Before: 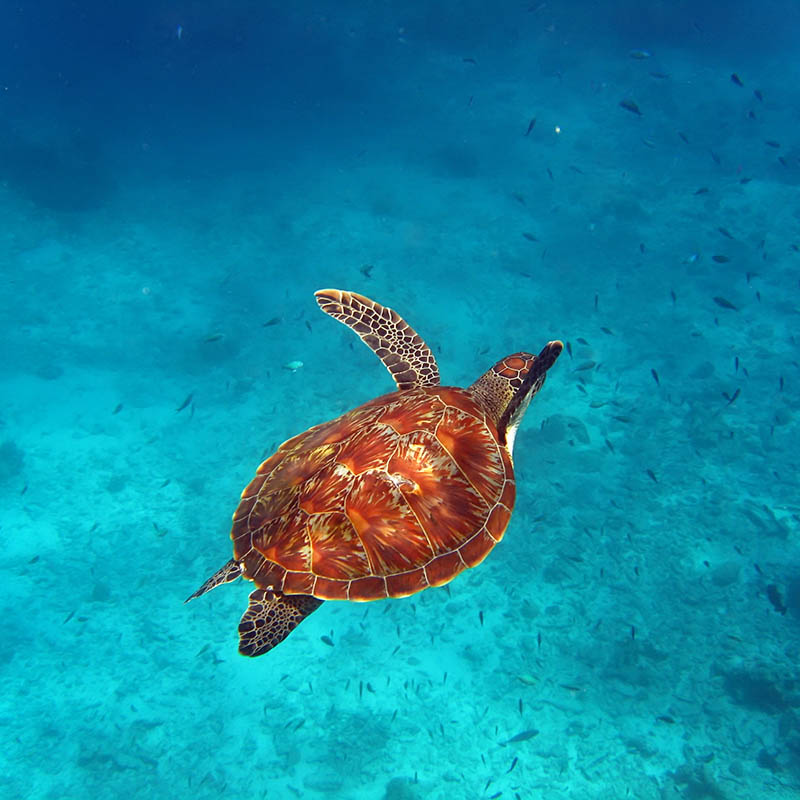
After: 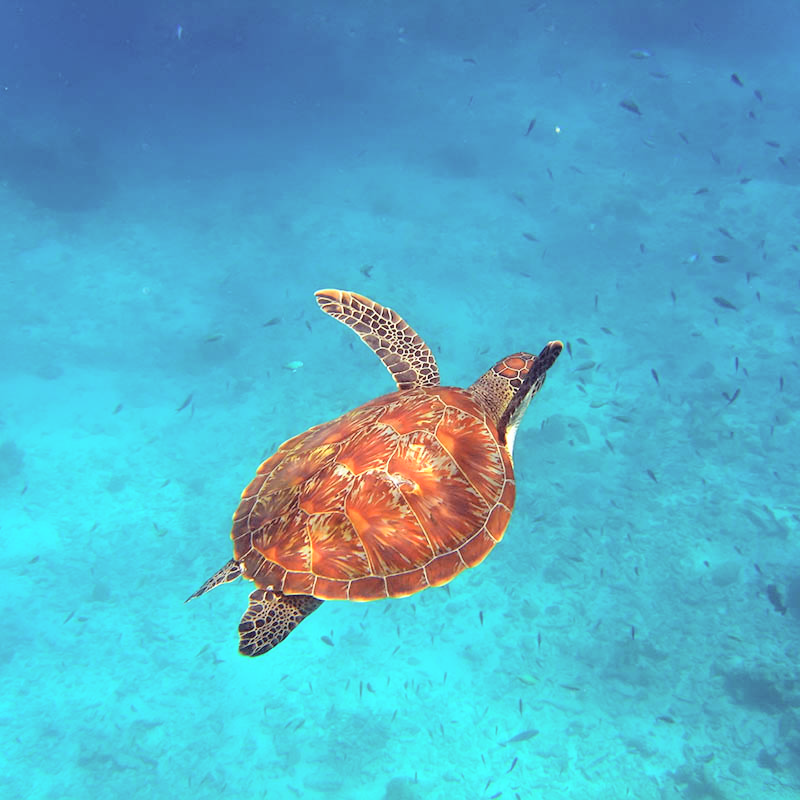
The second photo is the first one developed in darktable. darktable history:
global tonemap: drago (0.7, 100)
